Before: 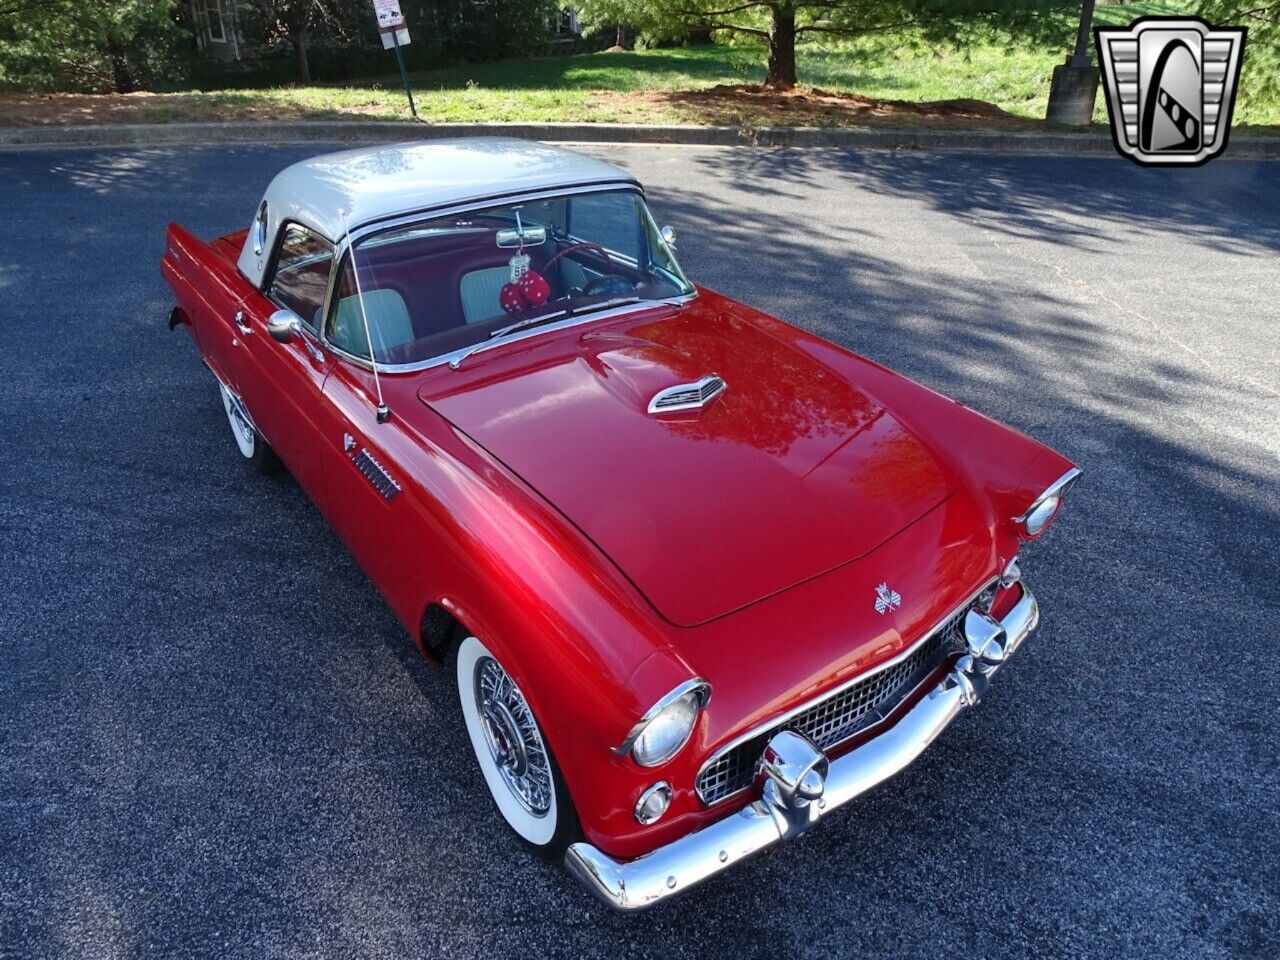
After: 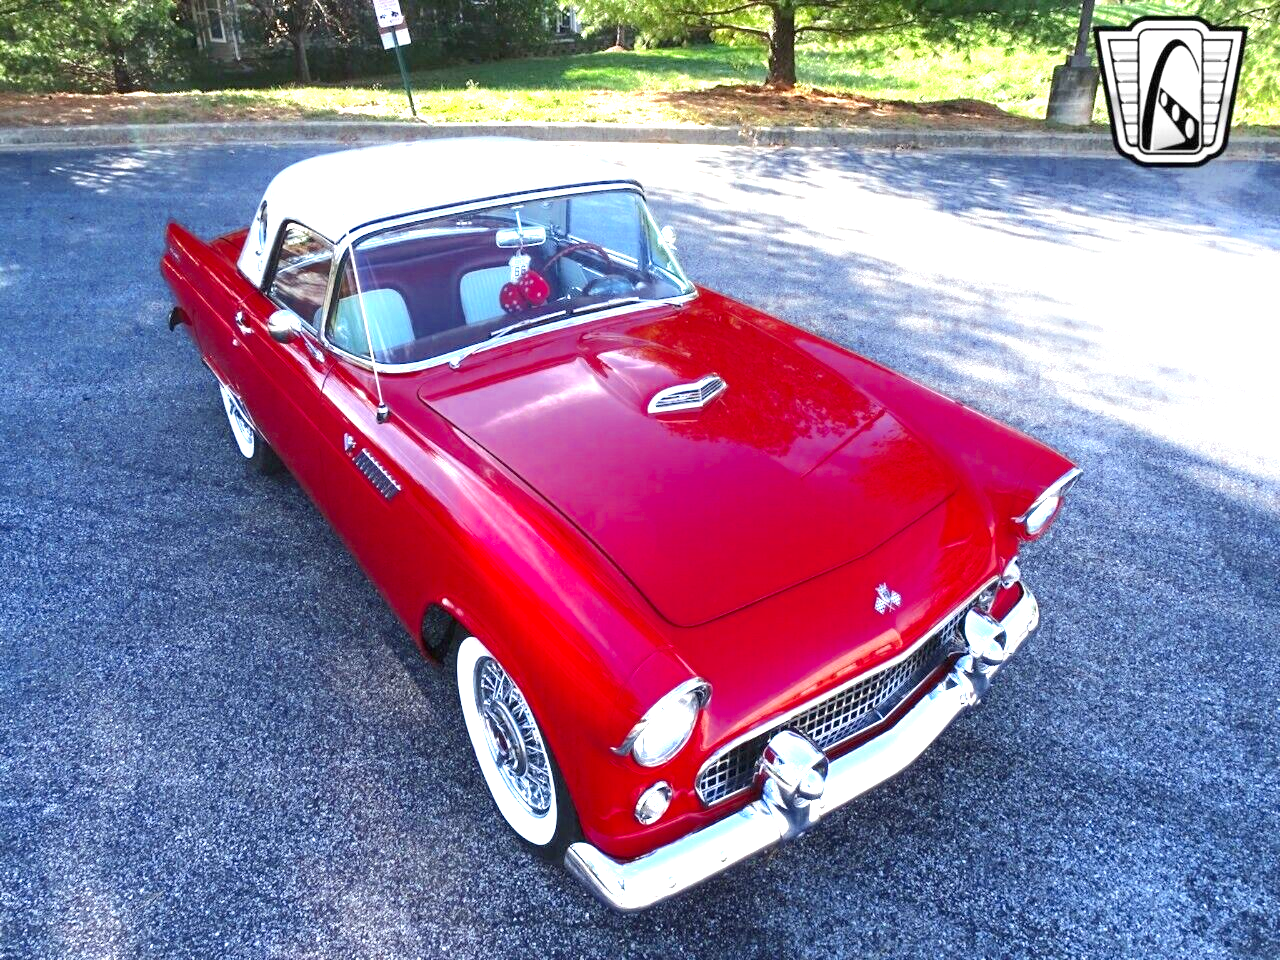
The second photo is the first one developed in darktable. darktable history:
color zones: curves: ch0 [(0.27, 0.396) (0.563, 0.504) (0.75, 0.5) (0.787, 0.307)]
shadows and highlights: shadows -24.02, highlights 49.12, soften with gaussian
exposure: black level correction 0, exposure 1.748 EV, compensate highlight preservation false
